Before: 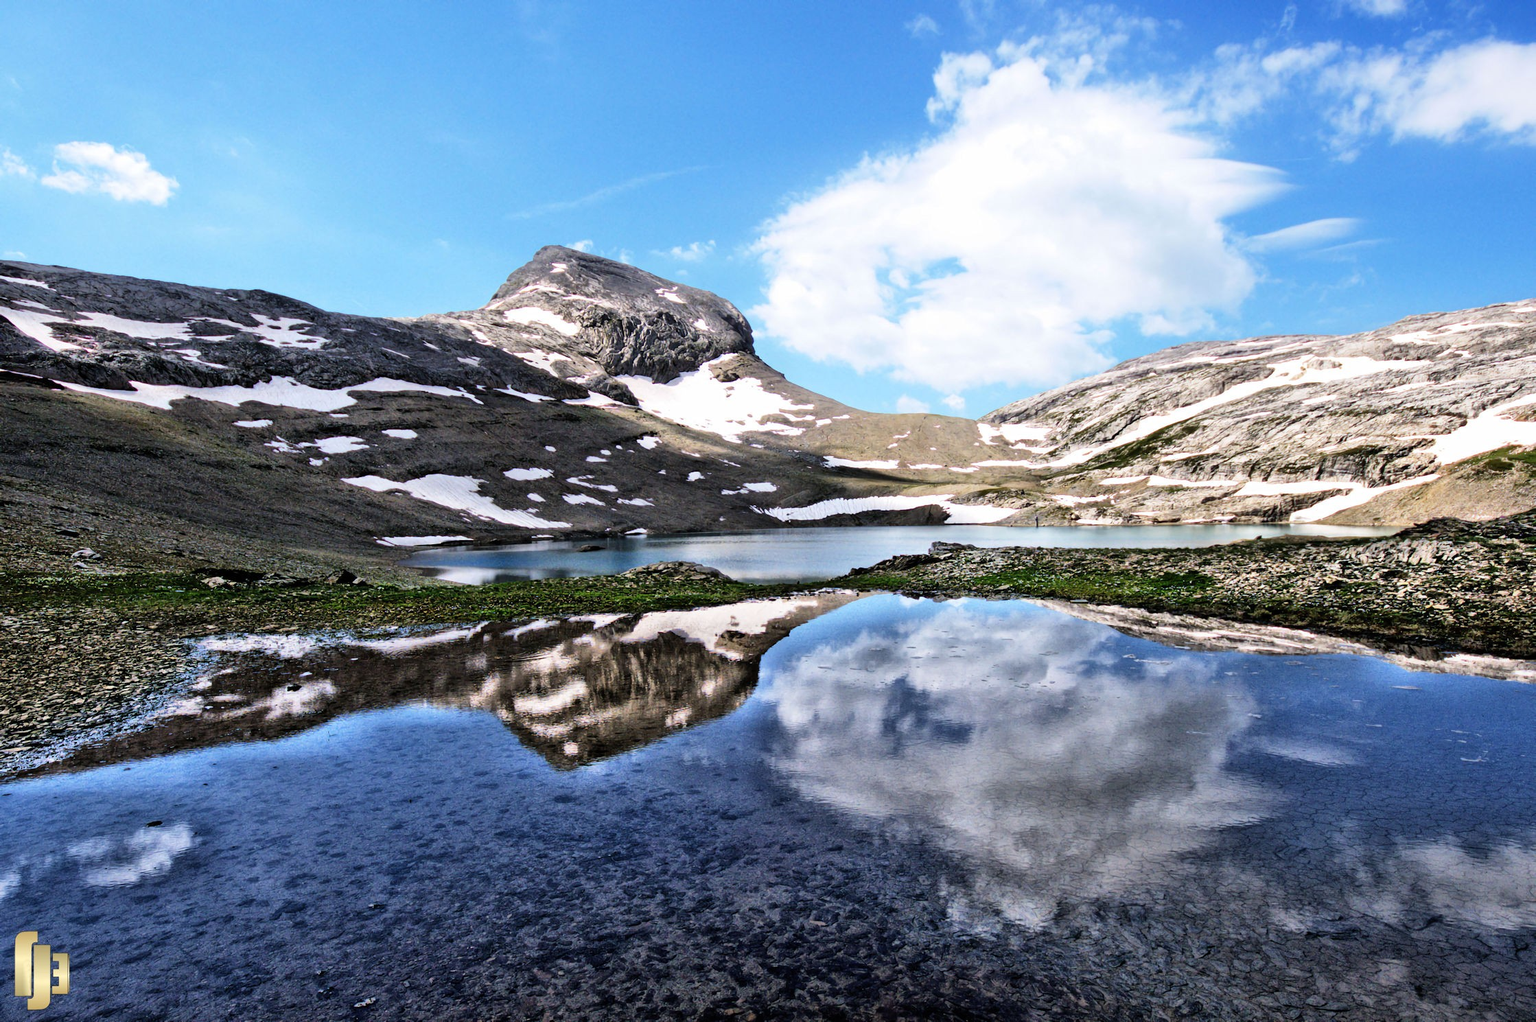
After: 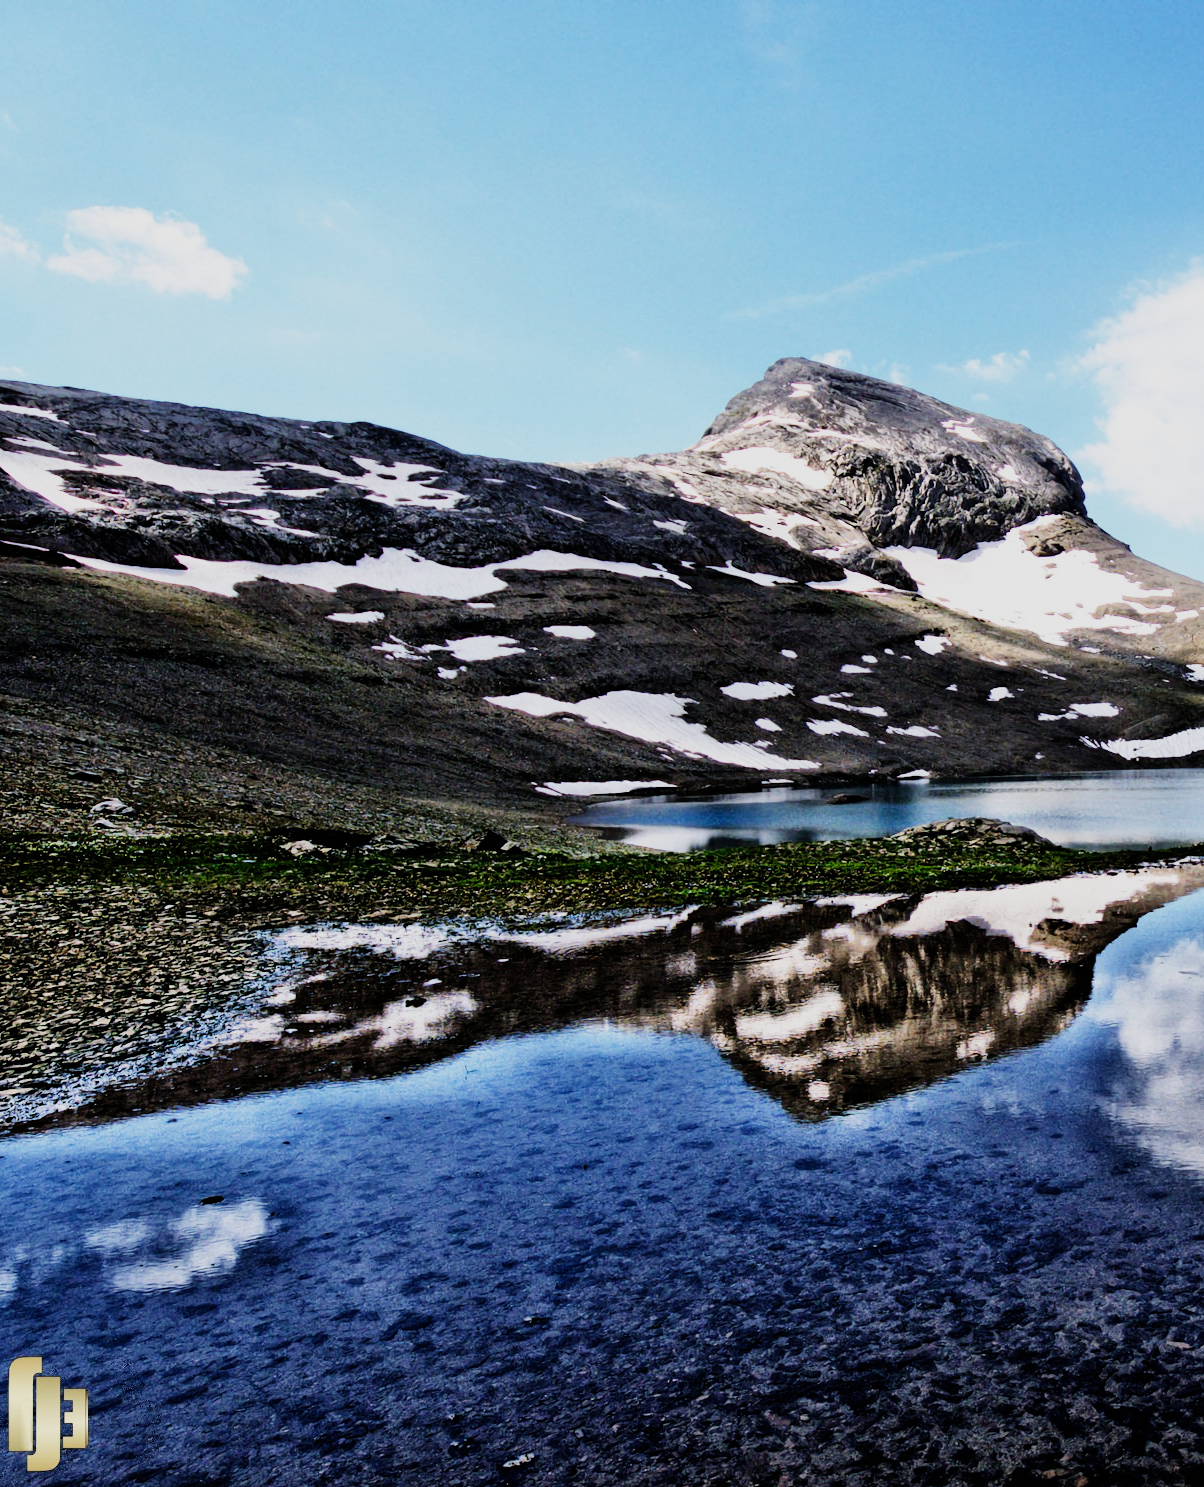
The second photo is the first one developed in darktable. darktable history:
crop: left 0.587%, right 45.588%, bottom 0.086%
sigmoid: contrast 1.8, skew -0.2, preserve hue 0%, red attenuation 0.1, red rotation 0.035, green attenuation 0.1, green rotation -0.017, blue attenuation 0.15, blue rotation -0.052, base primaries Rec2020
